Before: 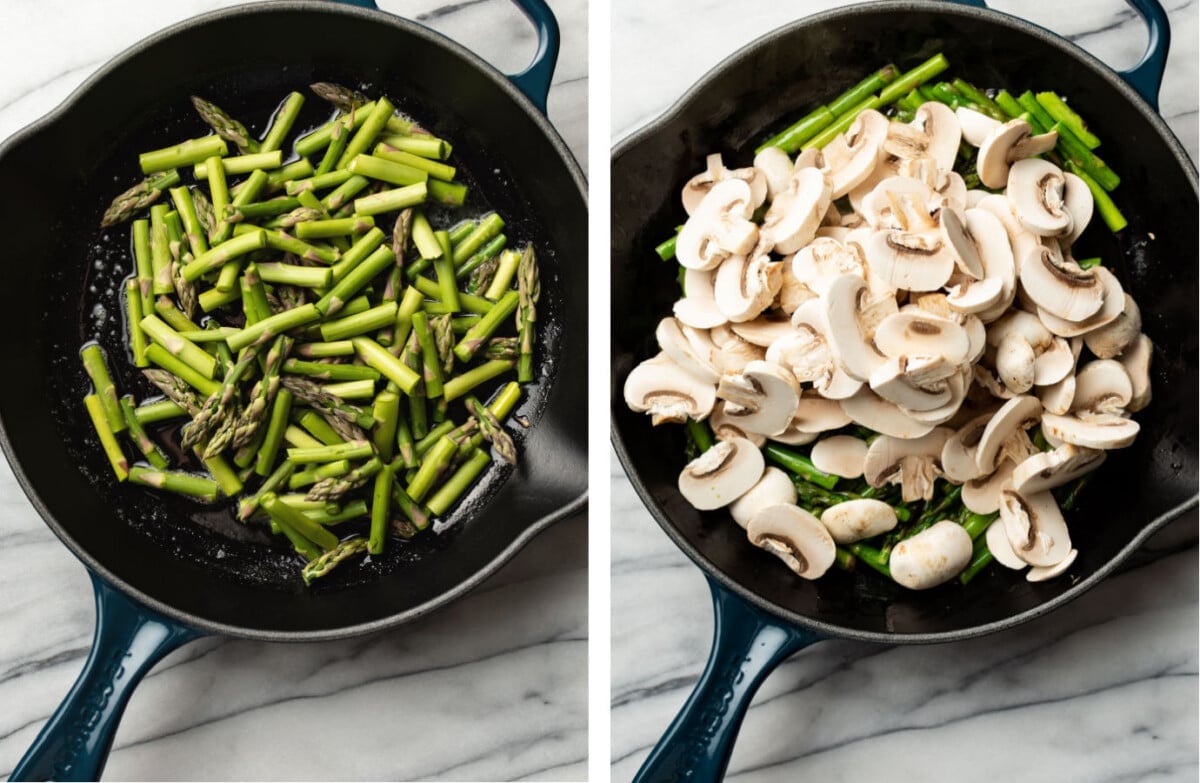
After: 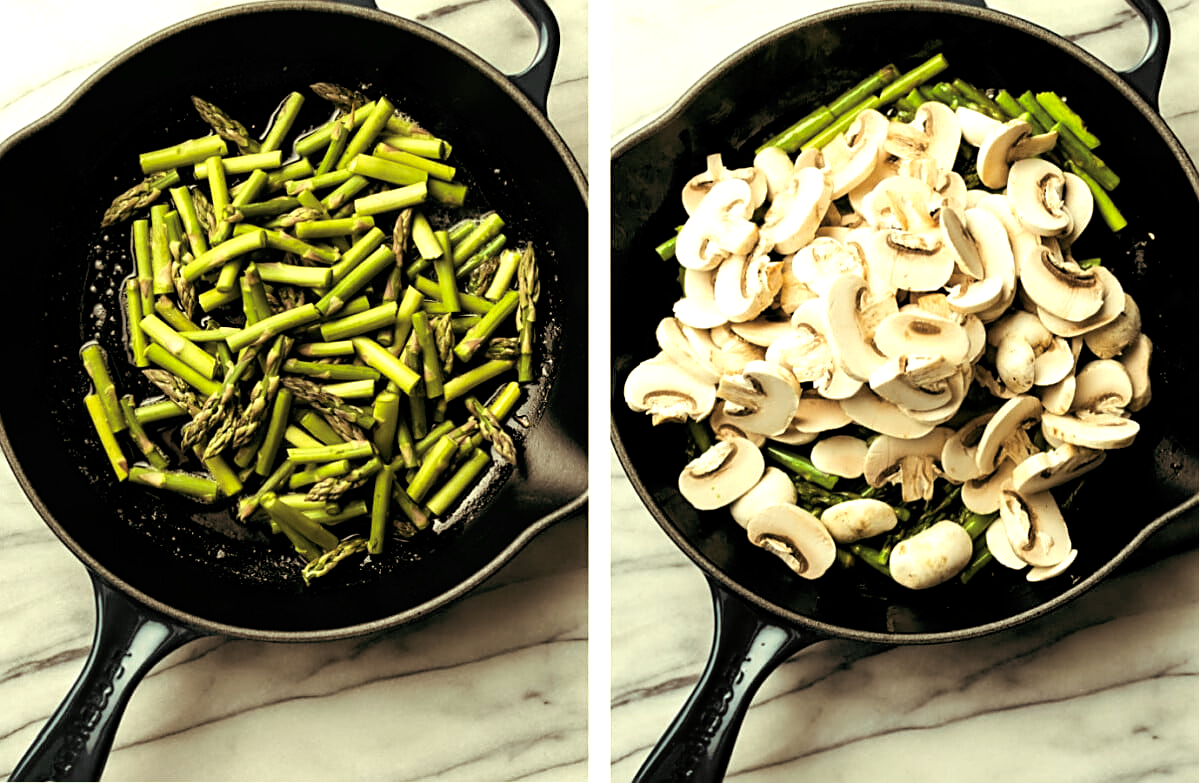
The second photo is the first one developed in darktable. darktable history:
split-toning: shadows › hue 32.4°, shadows › saturation 0.51, highlights › hue 180°, highlights › saturation 0, balance -60.17, compress 55.19%
exposure: black level correction 0.001, exposure 0.5 EV, compensate exposure bias true, compensate highlight preservation false
sharpen: on, module defaults
color balance rgb: shadows lift › luminance -21.66%, shadows lift › chroma 8.98%, shadows lift › hue 283.37°, power › chroma 1.05%, power › hue 25.59°, highlights gain › luminance 6.08%, highlights gain › chroma 2.55%, highlights gain › hue 90°, global offset › luminance -0.87%, perceptual saturation grading › global saturation 25%, perceptual saturation grading › highlights -28.39%, perceptual saturation grading › shadows 33.98%
color balance: lift [1.005, 0.99, 1.007, 1.01], gamma [1, 1.034, 1.032, 0.966], gain [0.873, 1.055, 1.067, 0.933]
